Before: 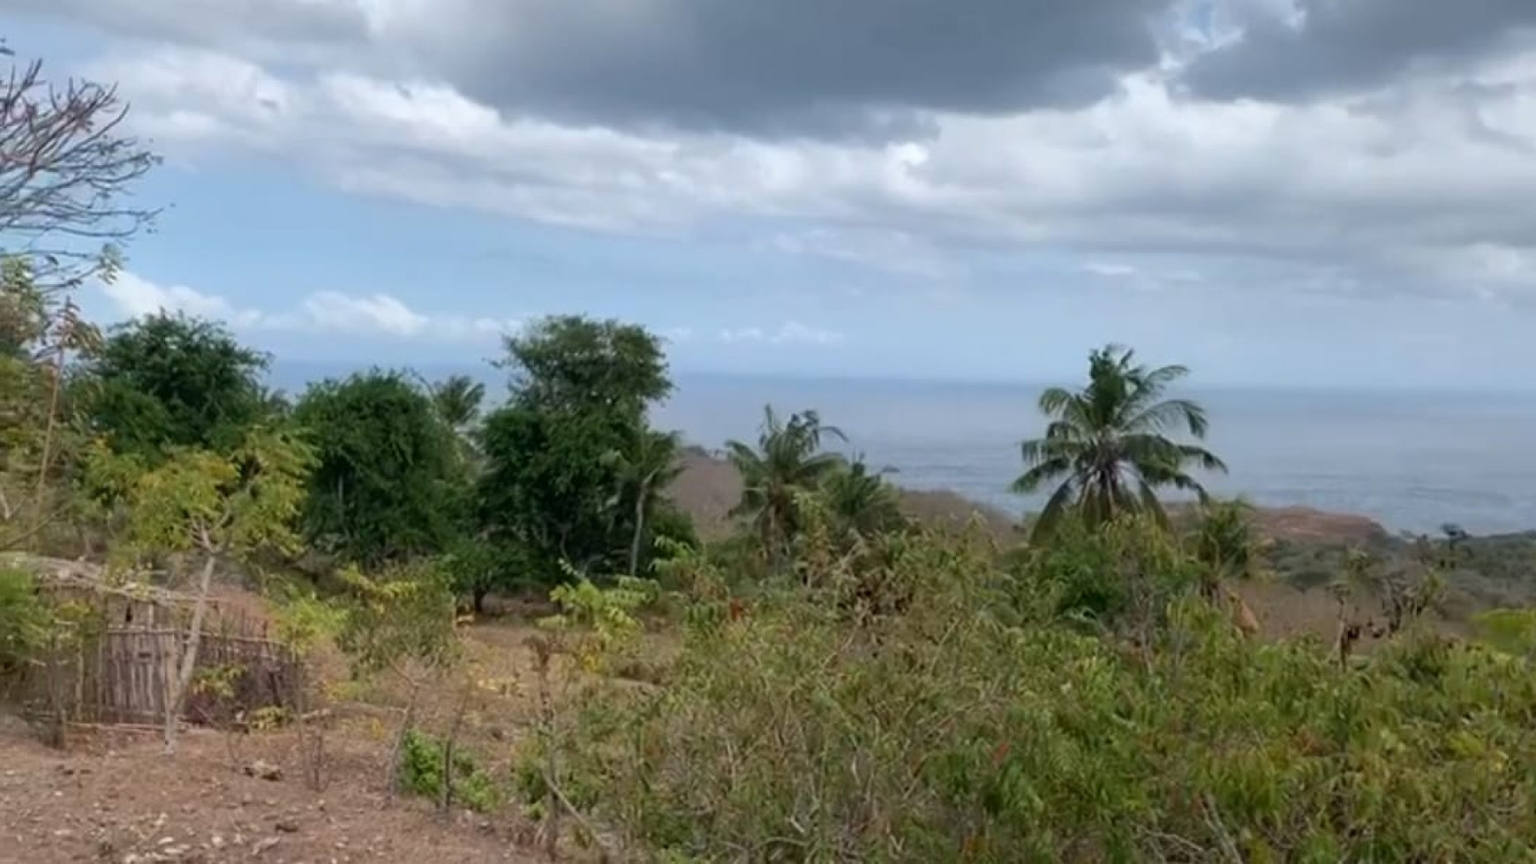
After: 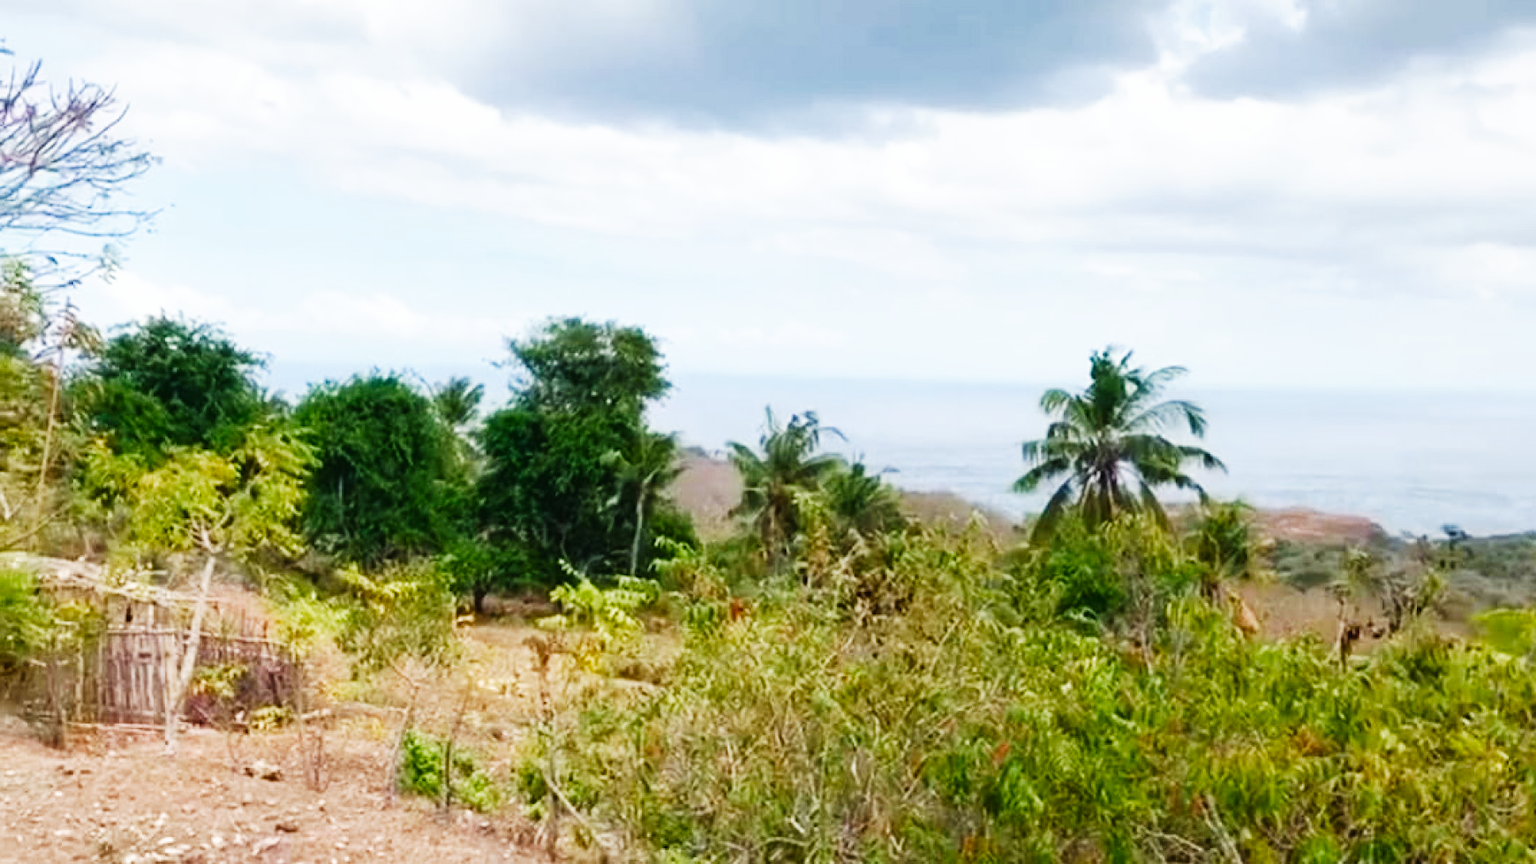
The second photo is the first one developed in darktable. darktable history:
base curve: curves: ch0 [(0, 0) (0.007, 0.004) (0.027, 0.03) (0.046, 0.07) (0.207, 0.54) (0.442, 0.872) (0.673, 0.972) (1, 1)], exposure shift 0.01, preserve colors none
color balance rgb: global offset › luminance 0.488%, perceptual saturation grading › global saturation 20%, perceptual saturation grading › highlights -49.476%, perceptual saturation grading › shadows 25.309%
